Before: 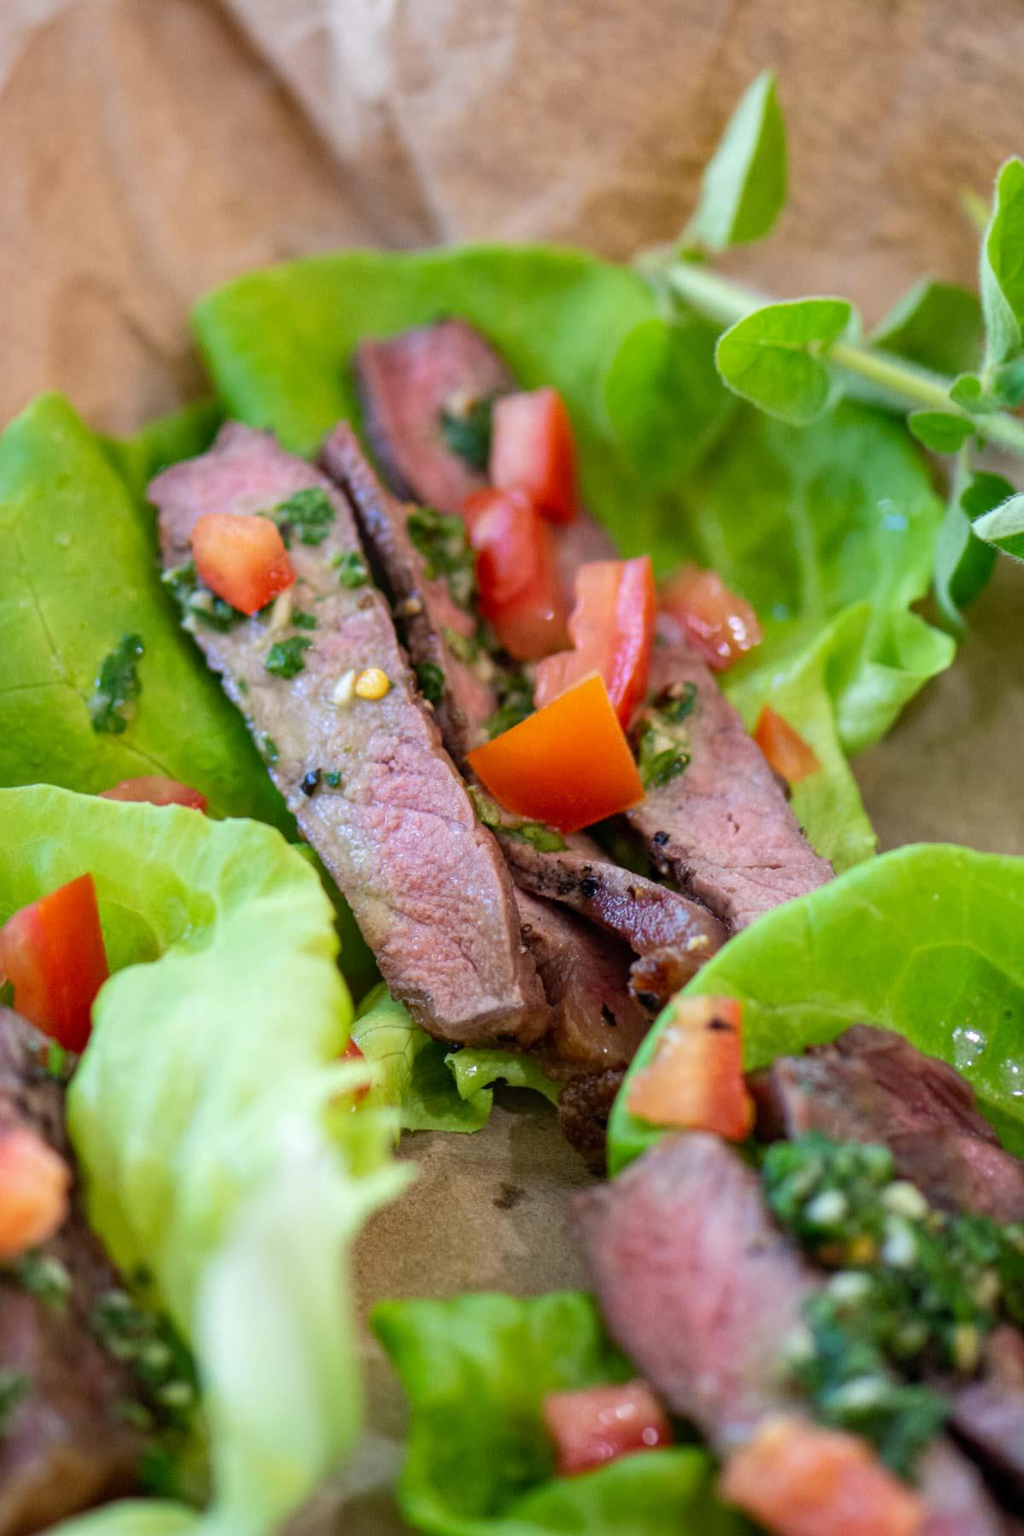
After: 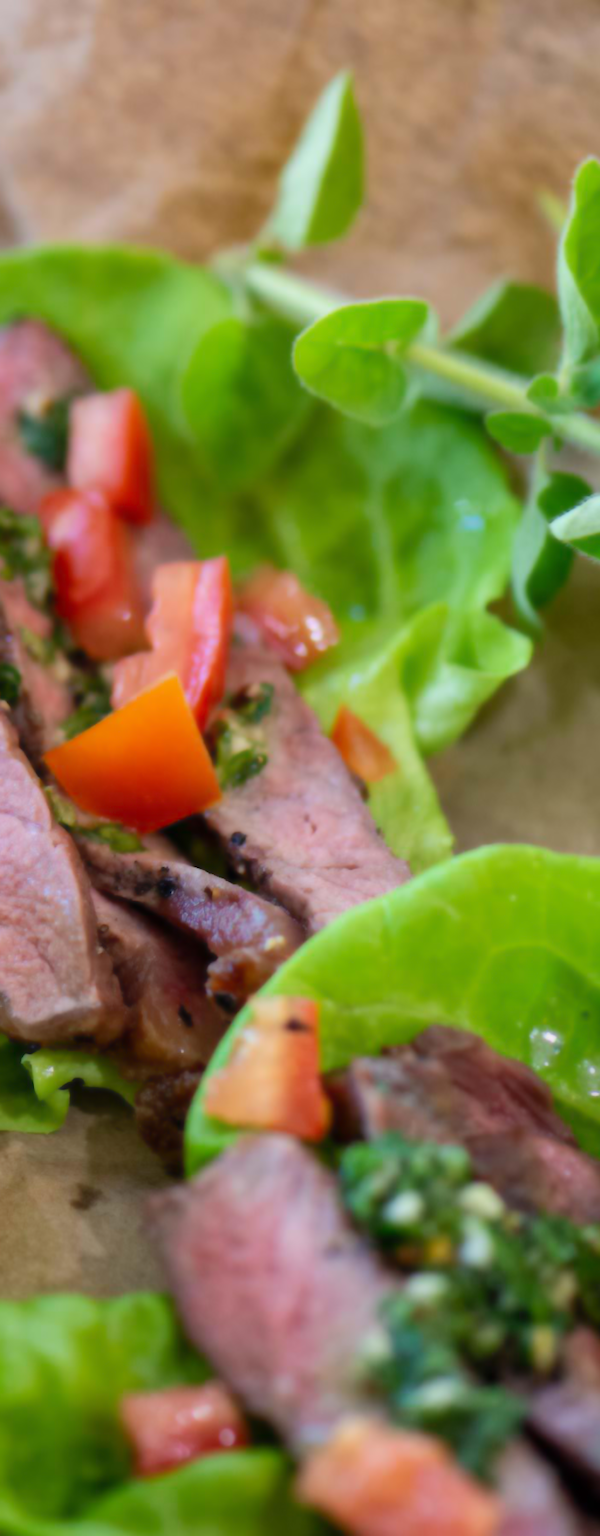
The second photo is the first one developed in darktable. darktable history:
crop: left 41.357%
contrast equalizer: y [[0.5, 0.5, 0.5, 0.515, 0.749, 0.84], [0.5 ×6], [0.5 ×6], [0, 0, 0, 0.001, 0.067, 0.262], [0 ×6]], mix -0.995
